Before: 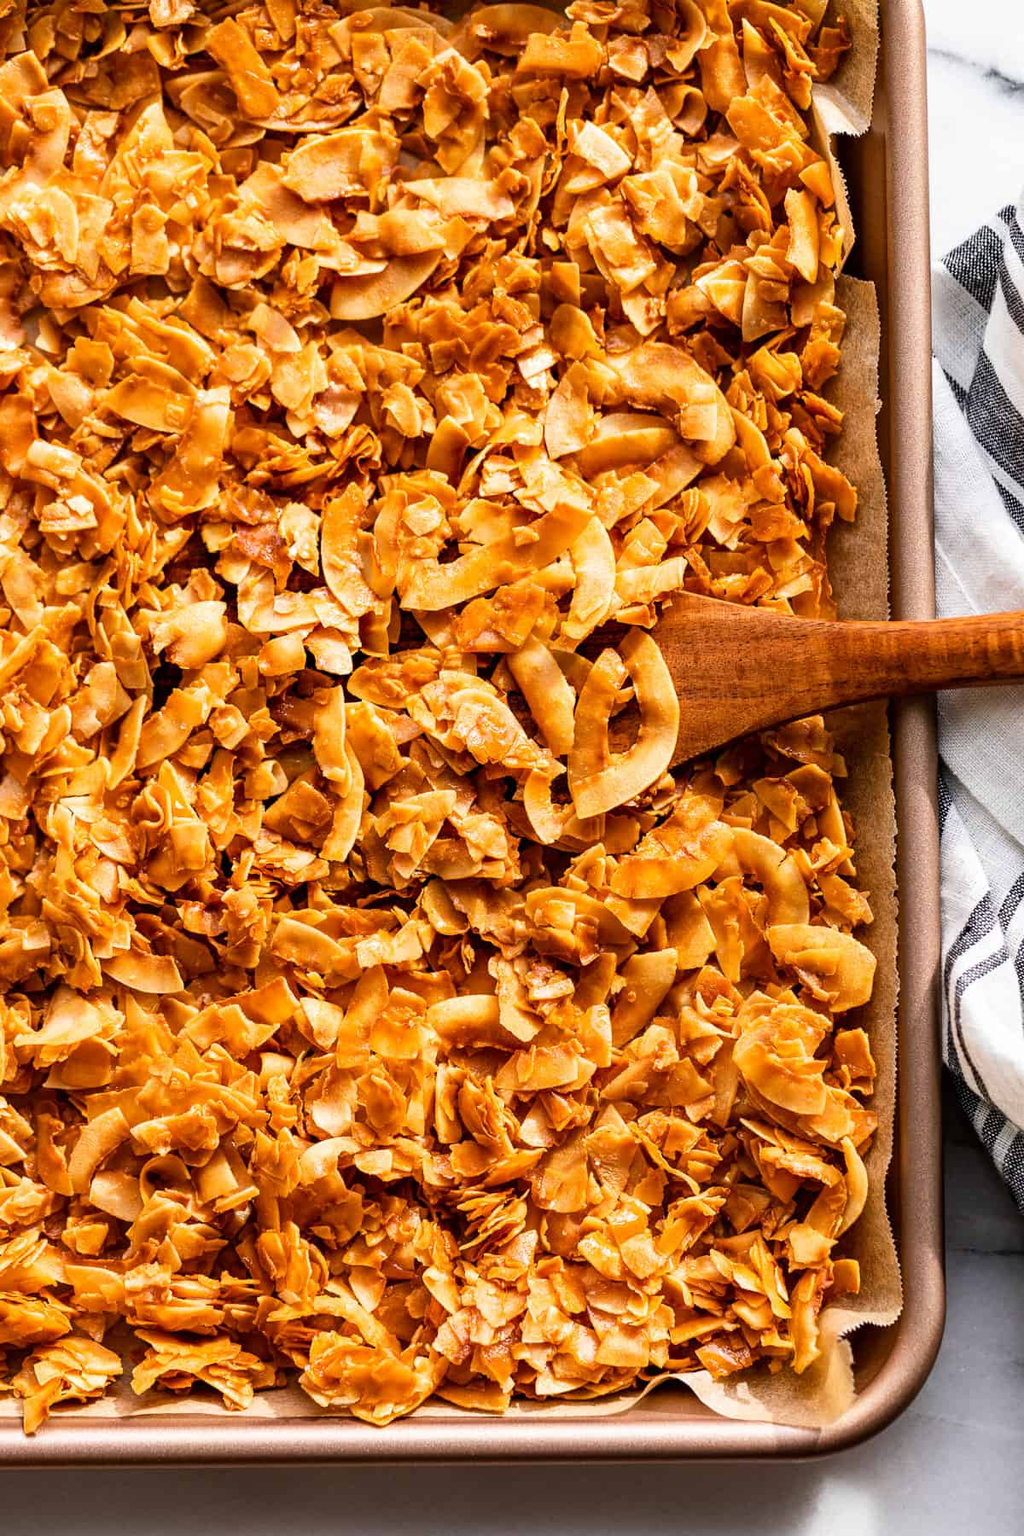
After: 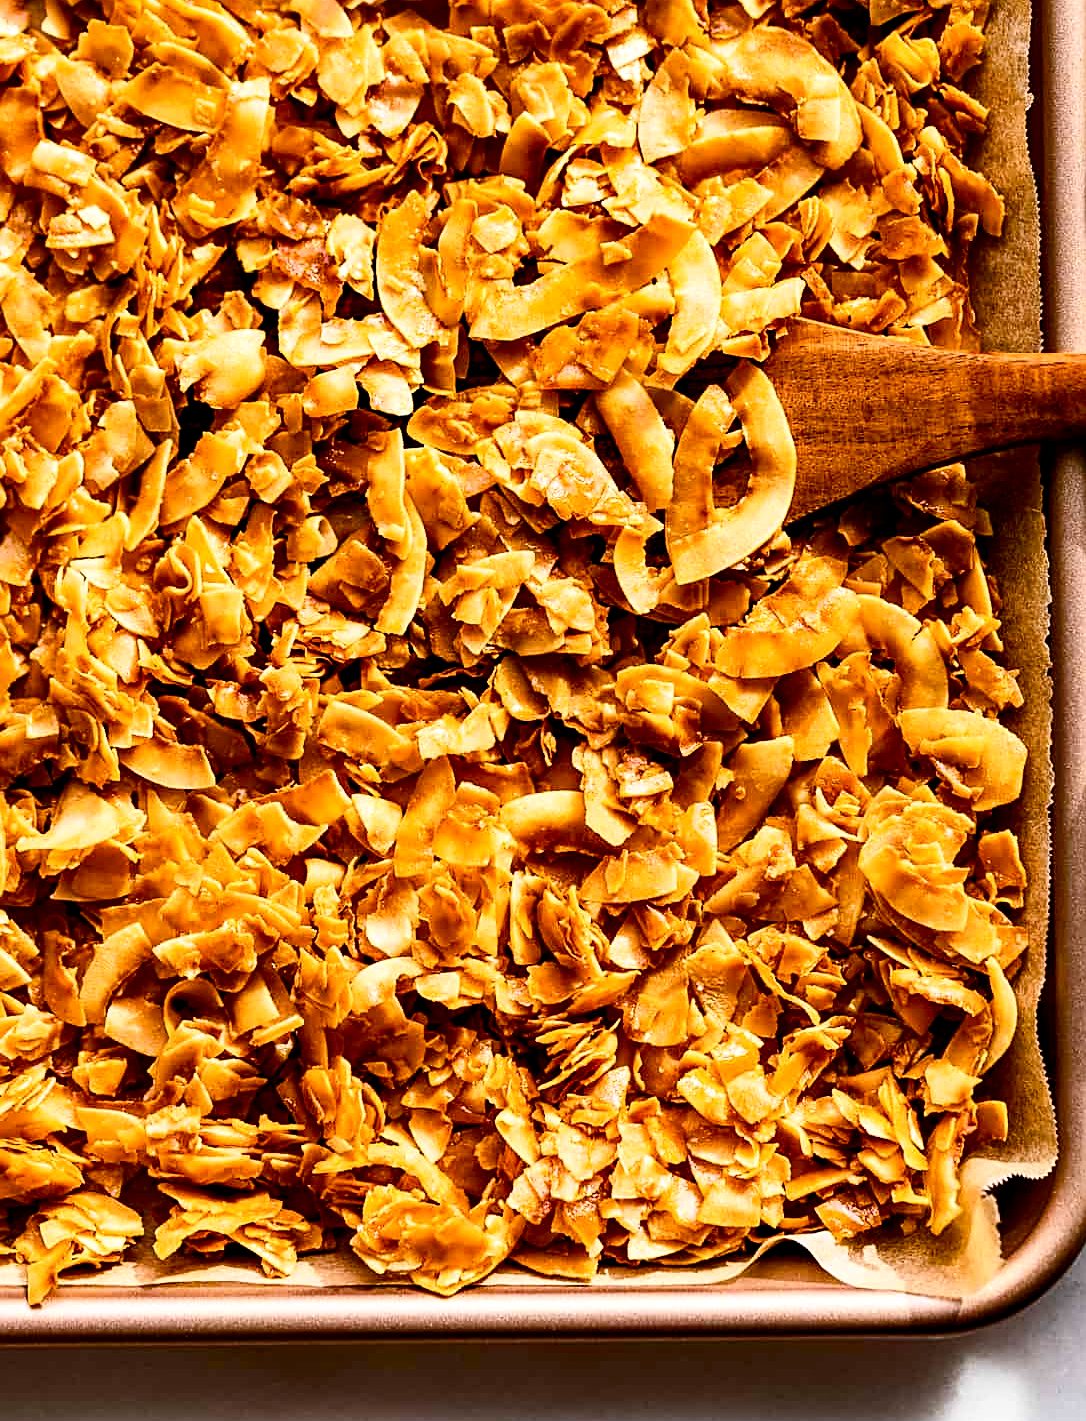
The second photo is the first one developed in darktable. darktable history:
contrast brightness saturation: contrast 0.223
sharpen: on, module defaults
crop: top 20.835%, right 9.467%, bottom 0.217%
shadows and highlights: highlights color adjustment 73.54%, soften with gaussian
exposure: black level correction 0.009, compensate highlight preservation false
color balance rgb: shadows lift › chroma 0.944%, shadows lift › hue 110.74°, perceptual saturation grading › global saturation 20%, perceptual saturation grading › highlights -25.1%, perceptual saturation grading › shadows 25.619%, perceptual brilliance grading › highlights 2.829%, global vibrance 20%
